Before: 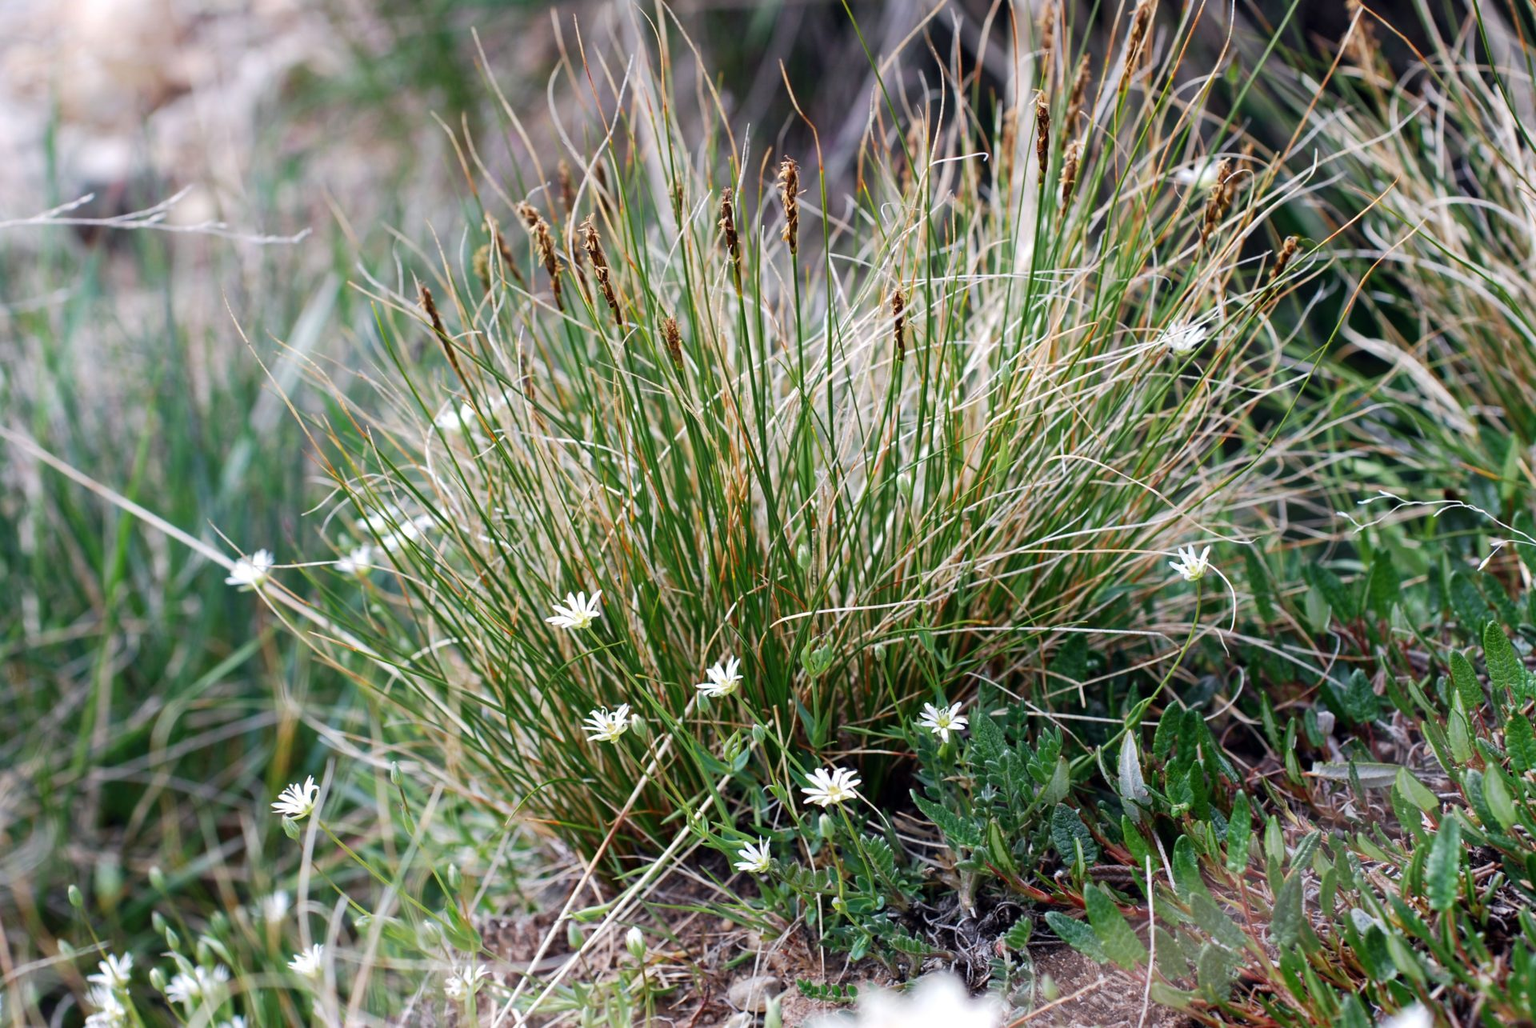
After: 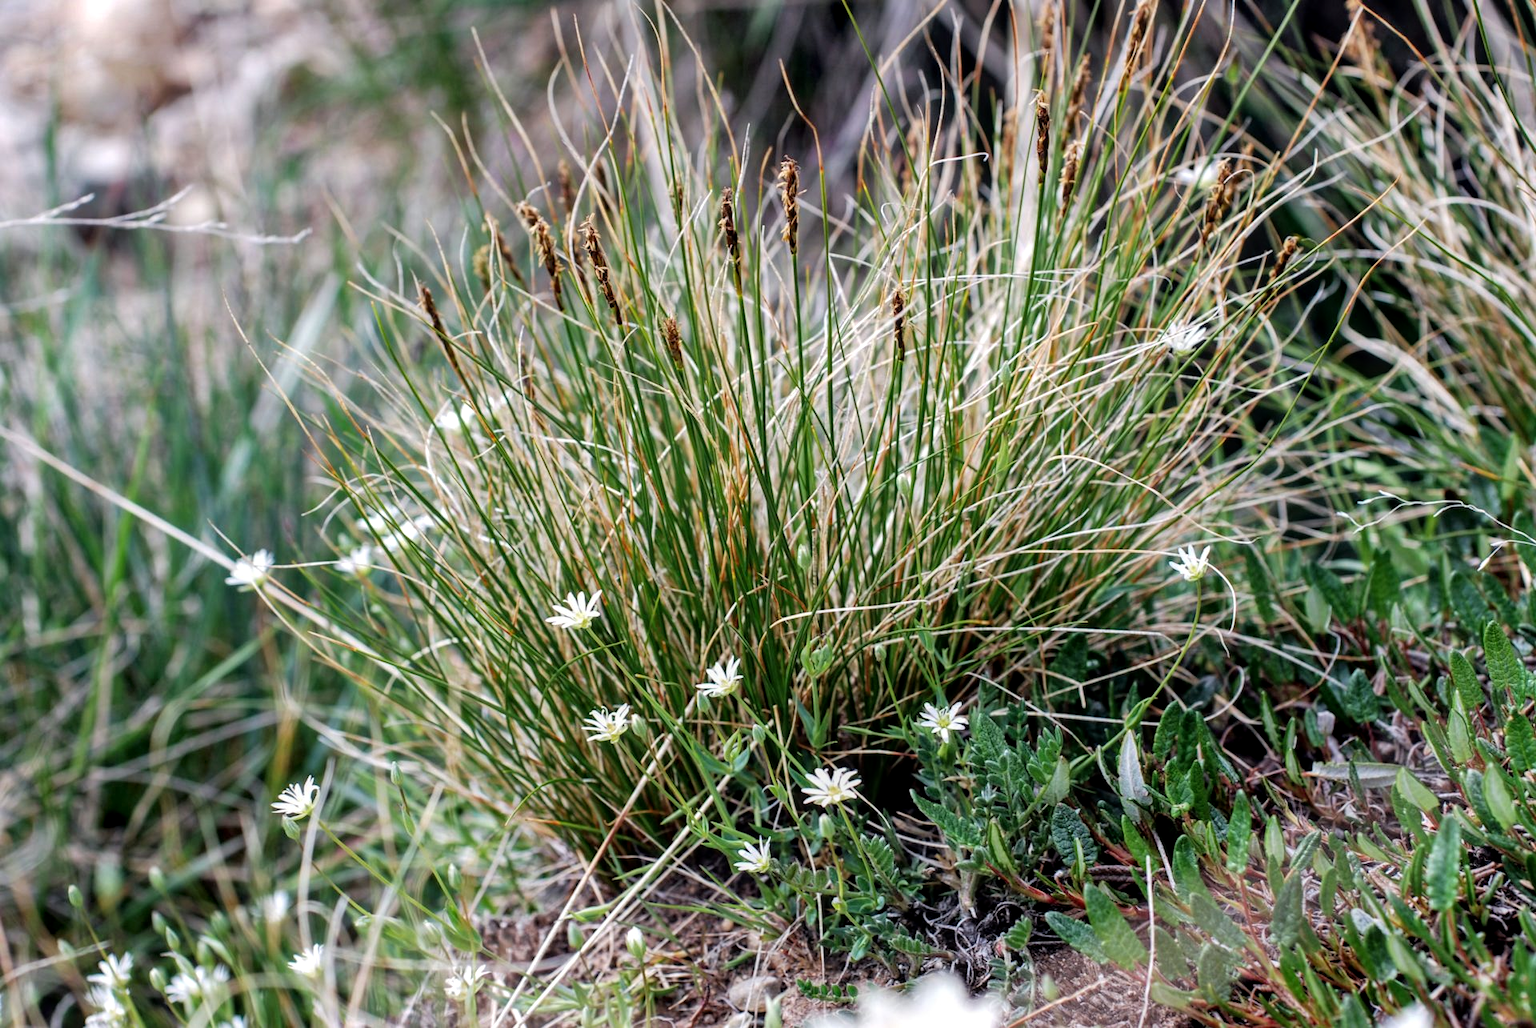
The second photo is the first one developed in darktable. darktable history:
shadows and highlights: low approximation 0.01, soften with gaussian
rgb curve: curves: ch0 [(0, 0) (0.136, 0.078) (0.262, 0.245) (0.414, 0.42) (1, 1)], compensate middle gray true, preserve colors basic power
local contrast: on, module defaults
